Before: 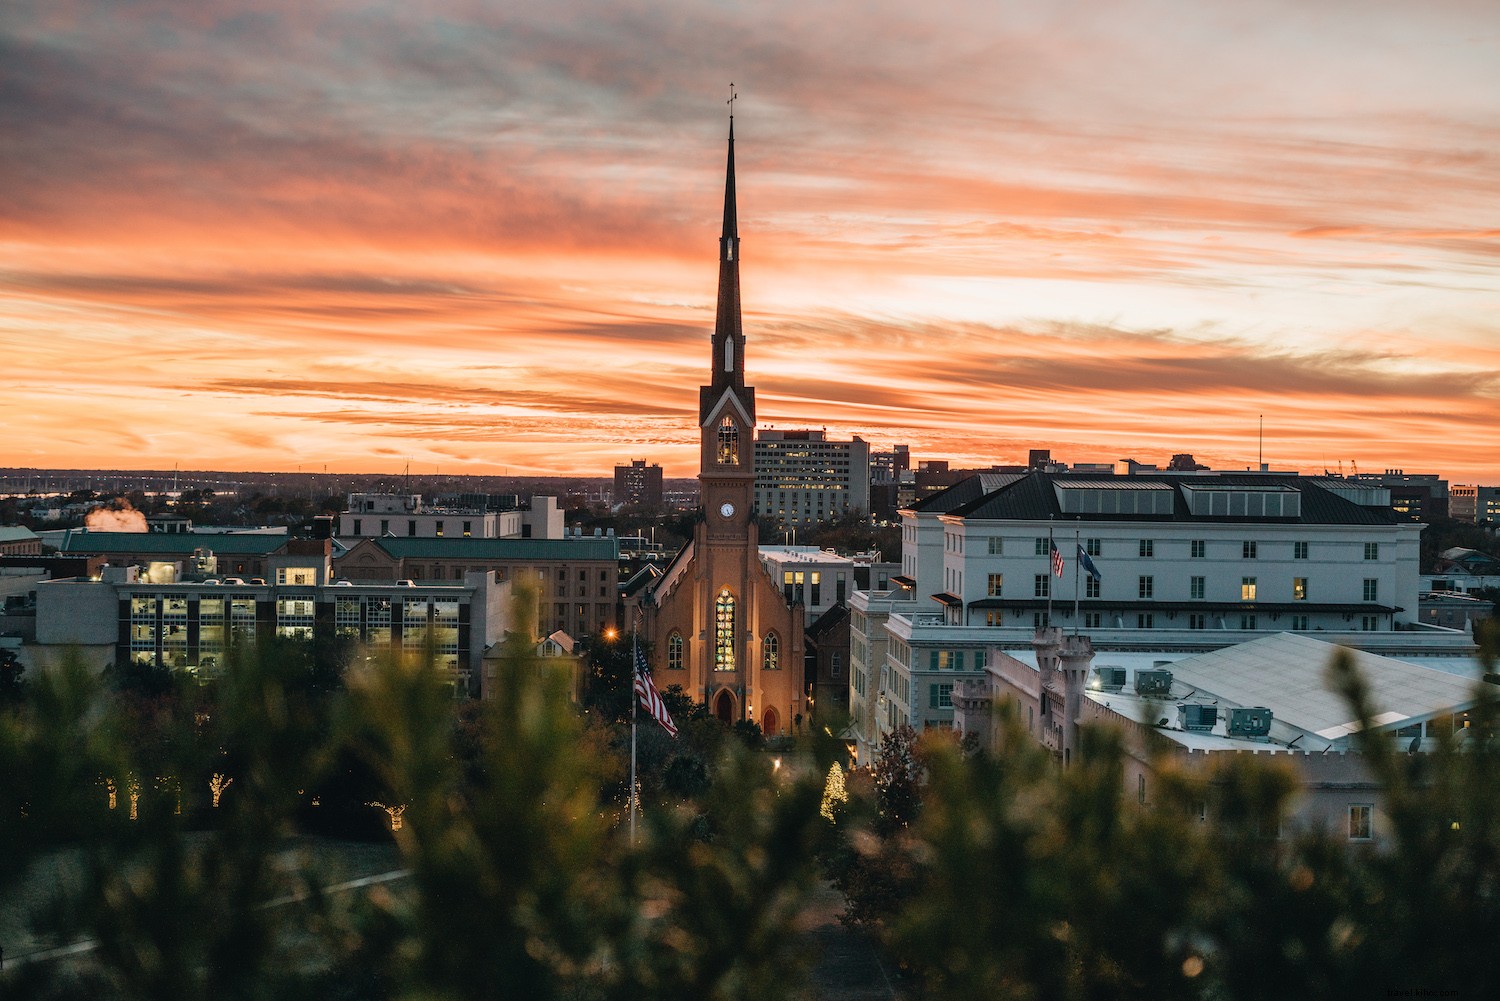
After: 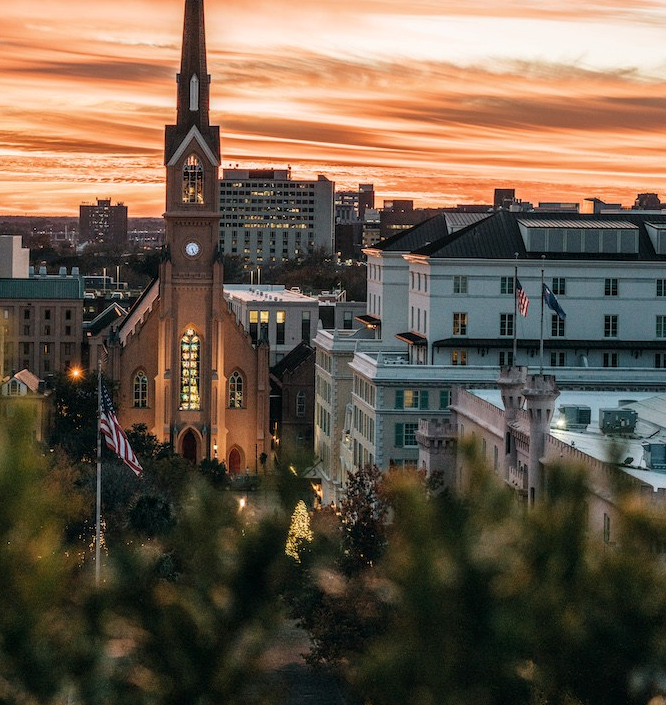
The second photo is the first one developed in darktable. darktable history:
local contrast: on, module defaults
crop: left 35.692%, top 26.169%, right 19.797%, bottom 3.355%
